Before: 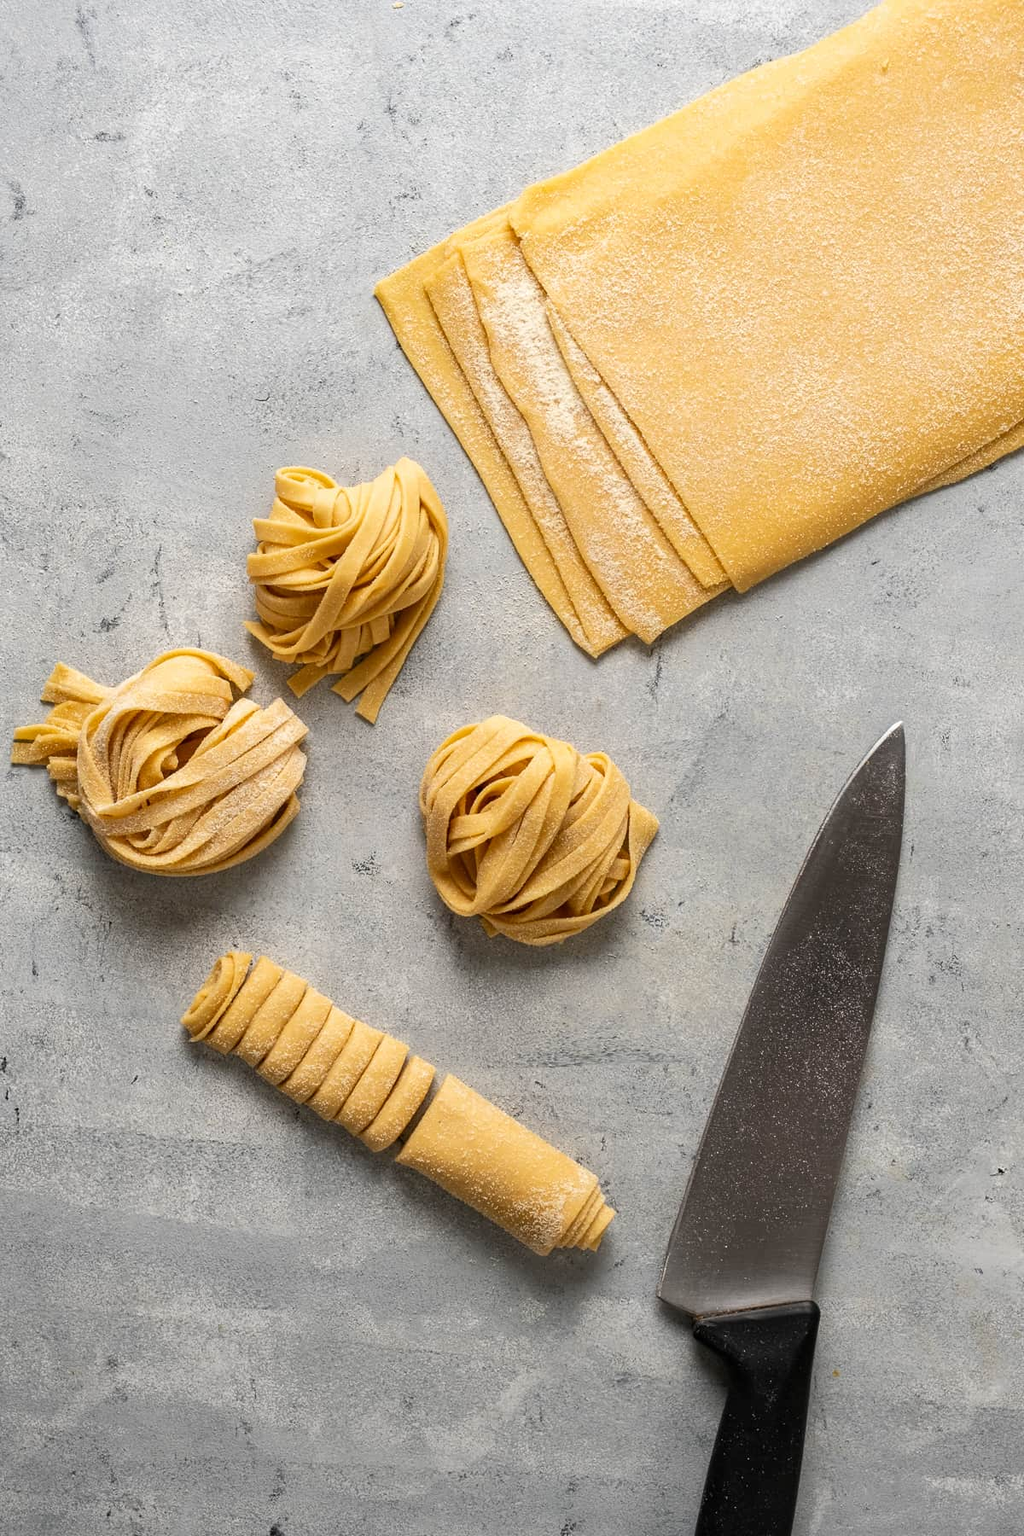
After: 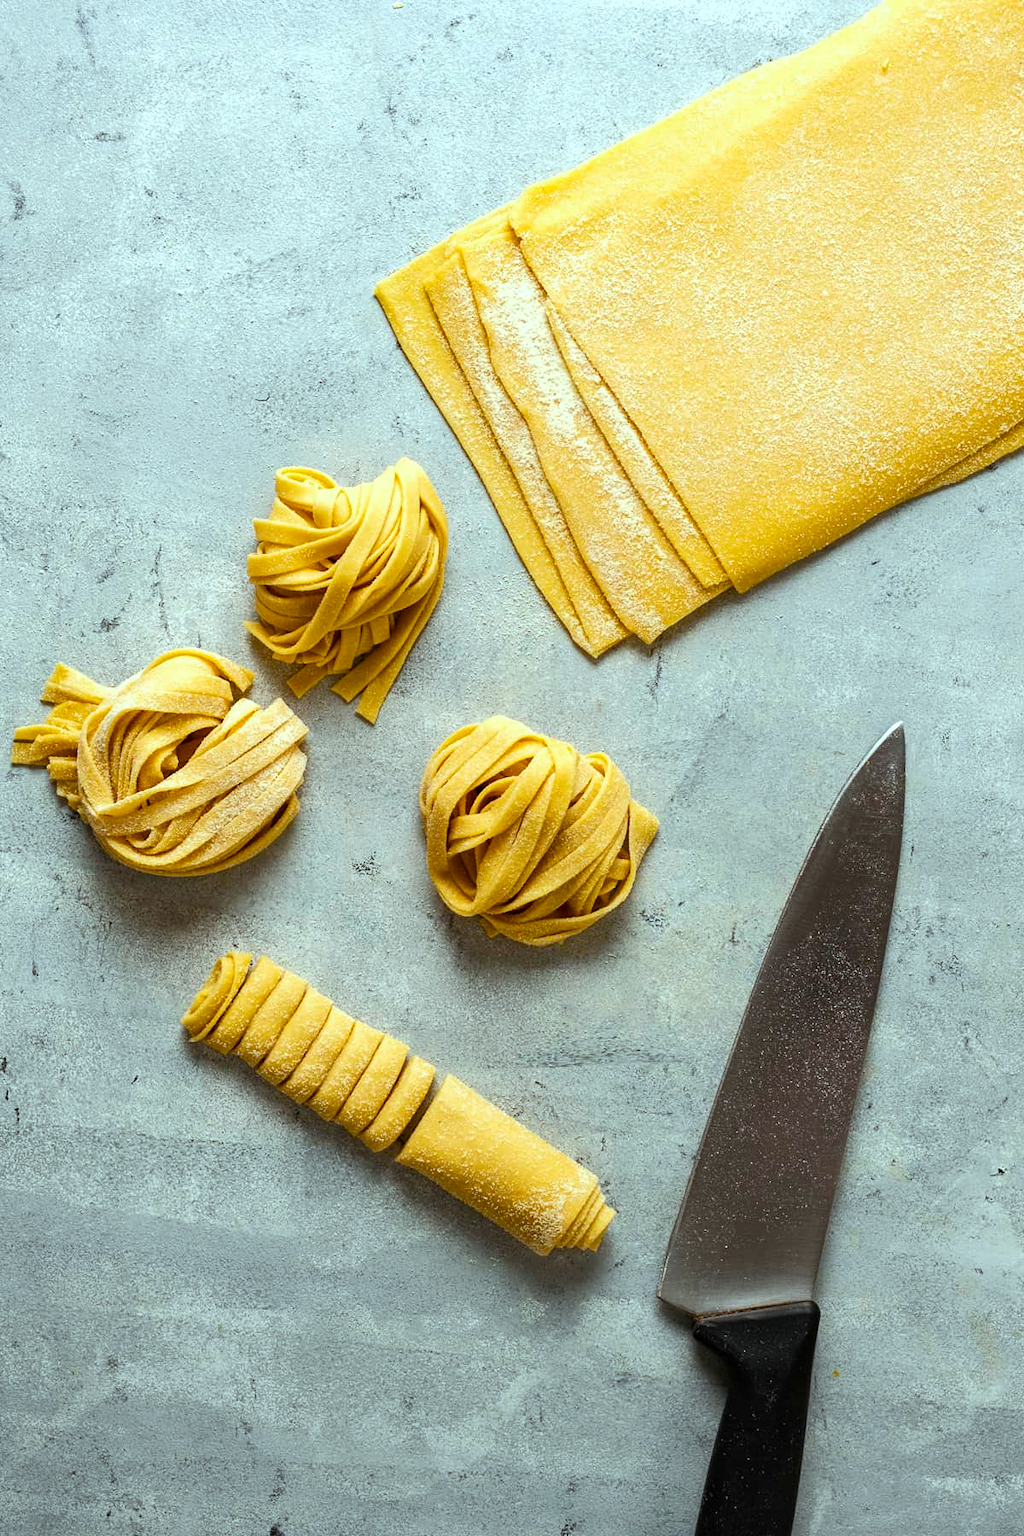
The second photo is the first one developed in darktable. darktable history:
color balance rgb: shadows lift › luminance -20.366%, highlights gain › luminance 15.108%, highlights gain › chroma 3.975%, highlights gain › hue 209.3°, linear chroma grading › global chroma 14.491%, perceptual saturation grading › global saturation 20%, perceptual saturation grading › highlights -25.74%, perceptual saturation grading › shadows 25.246%, global vibrance 22.995%
